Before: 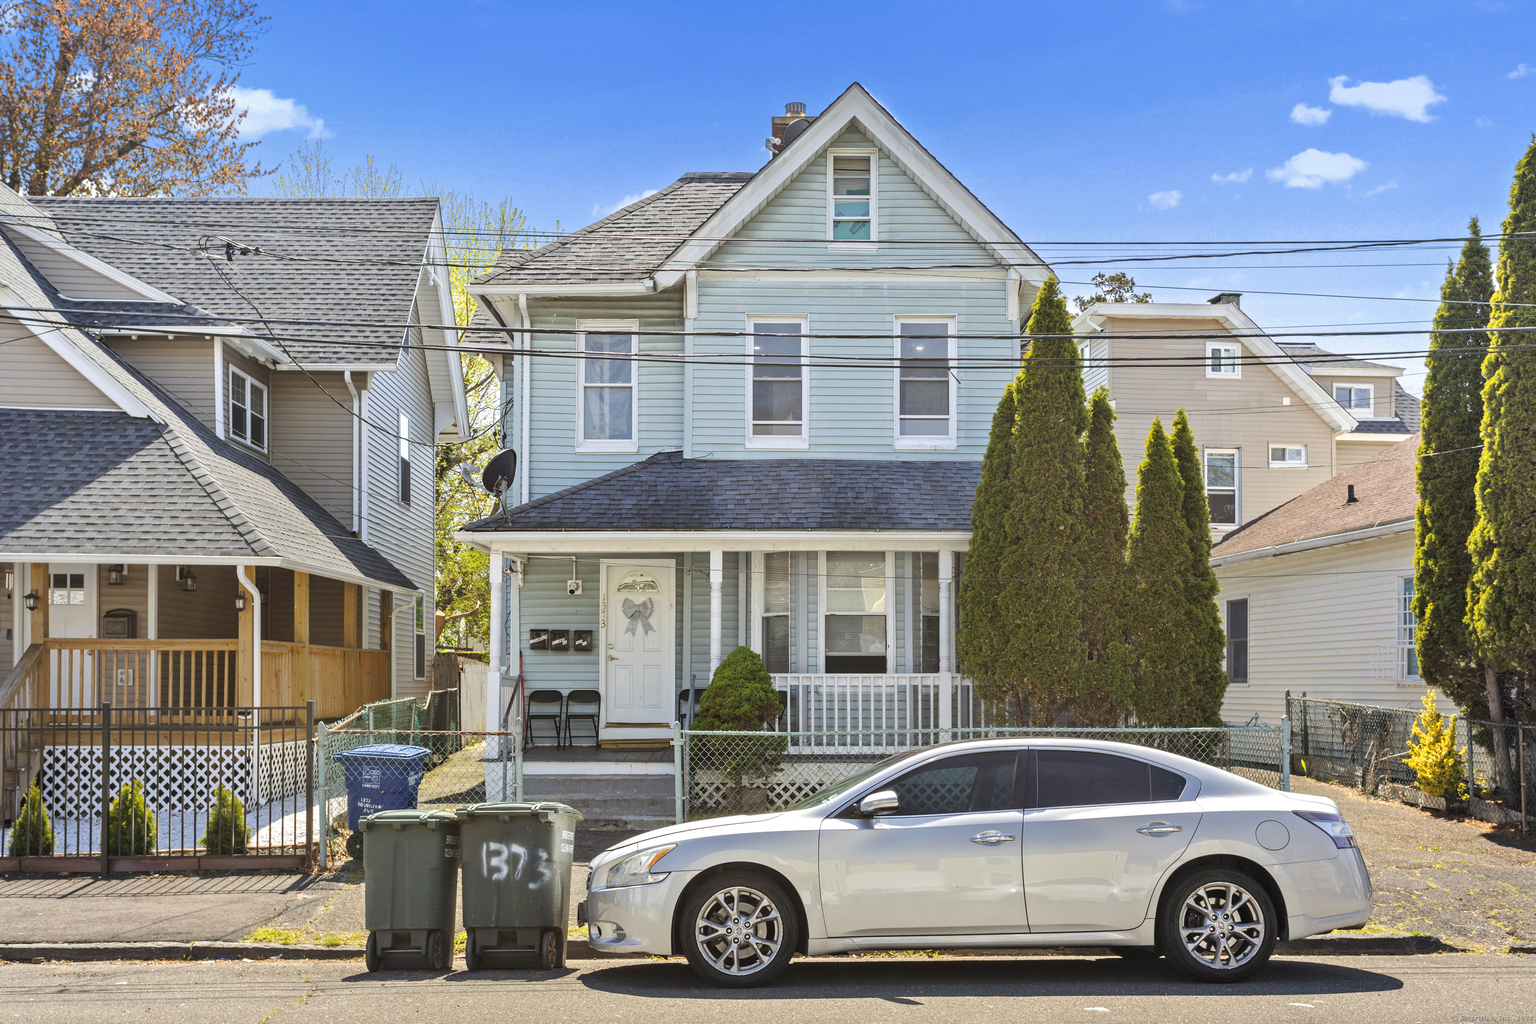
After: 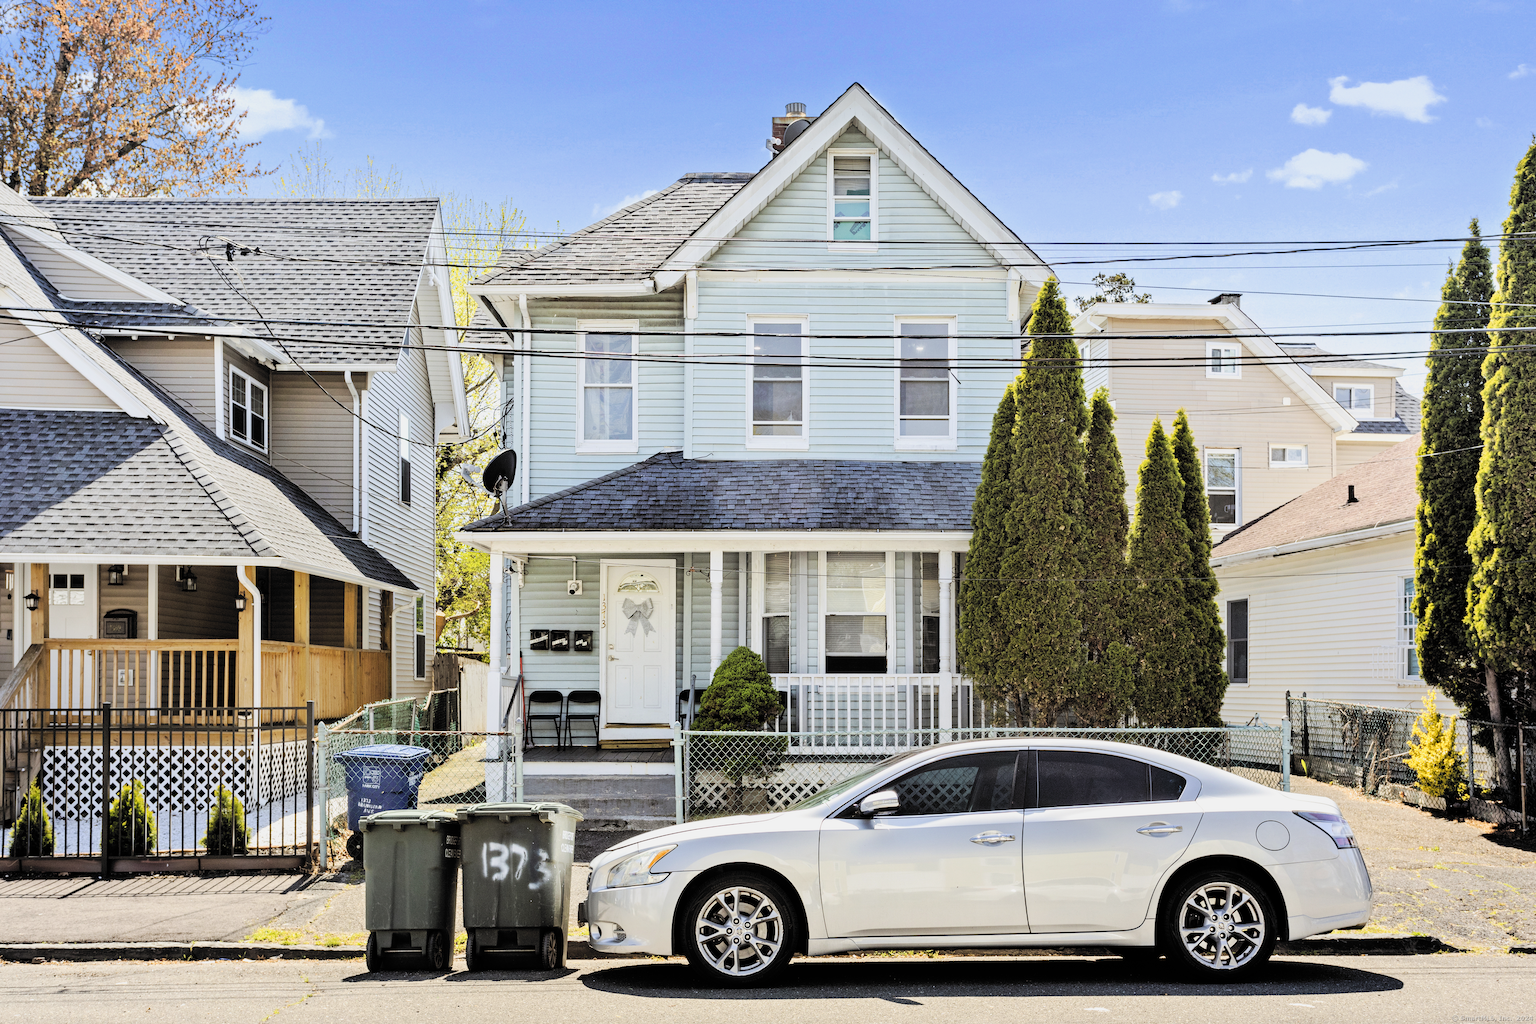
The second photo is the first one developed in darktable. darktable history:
tone curve: curves: ch0 [(0, 0) (0.051, 0.027) (0.096, 0.071) (0.219, 0.248) (0.428, 0.52) (0.596, 0.713) (0.727, 0.823) (0.859, 0.924) (1, 1)]; ch1 [(0, 0) (0.1, 0.038) (0.318, 0.221) (0.413, 0.325) (0.454, 0.41) (0.493, 0.478) (0.503, 0.501) (0.516, 0.515) (0.548, 0.575) (0.561, 0.596) (0.594, 0.647) (0.666, 0.701) (1, 1)]; ch2 [(0, 0) (0.453, 0.44) (0.479, 0.476) (0.504, 0.5) (0.52, 0.526) (0.557, 0.585) (0.583, 0.608) (0.824, 0.815) (1, 1)], preserve colors none
filmic rgb: black relative exposure -5.02 EV, white relative exposure 4 EV, hardness 2.89, contrast 1.297, highlights saturation mix -31%, color science v6 (2022)
